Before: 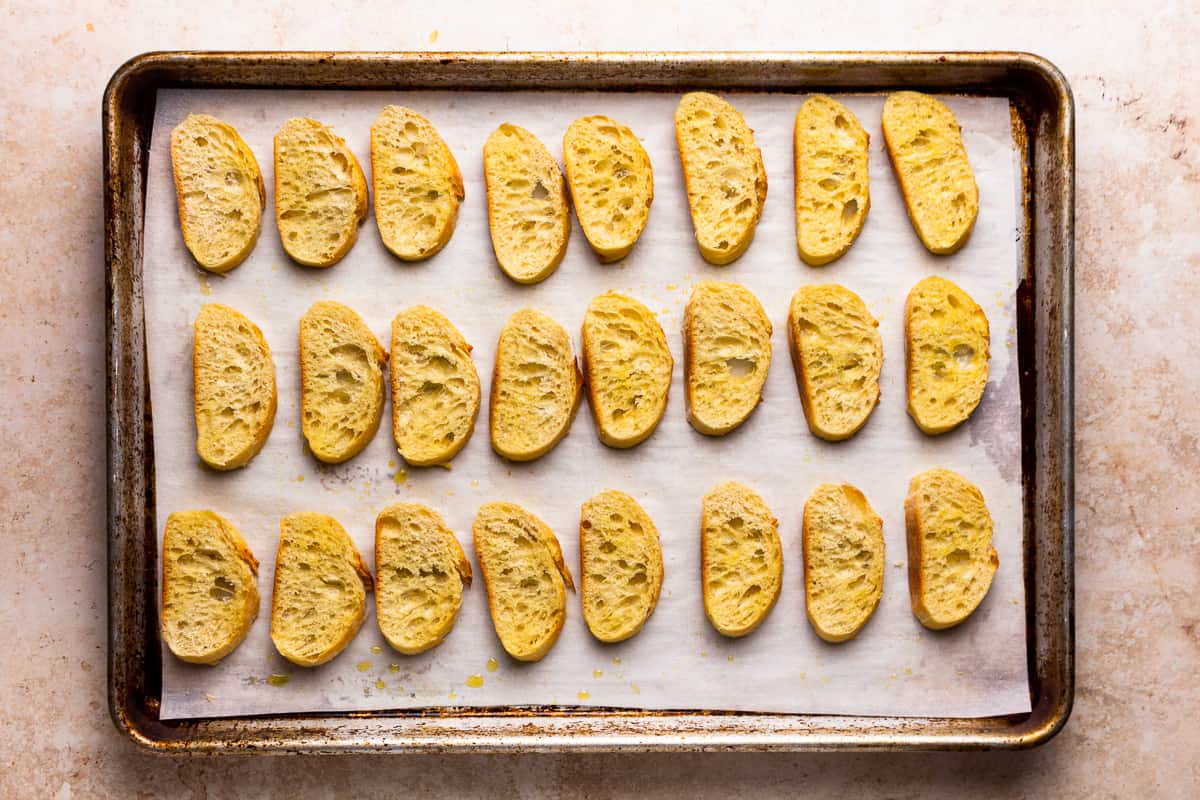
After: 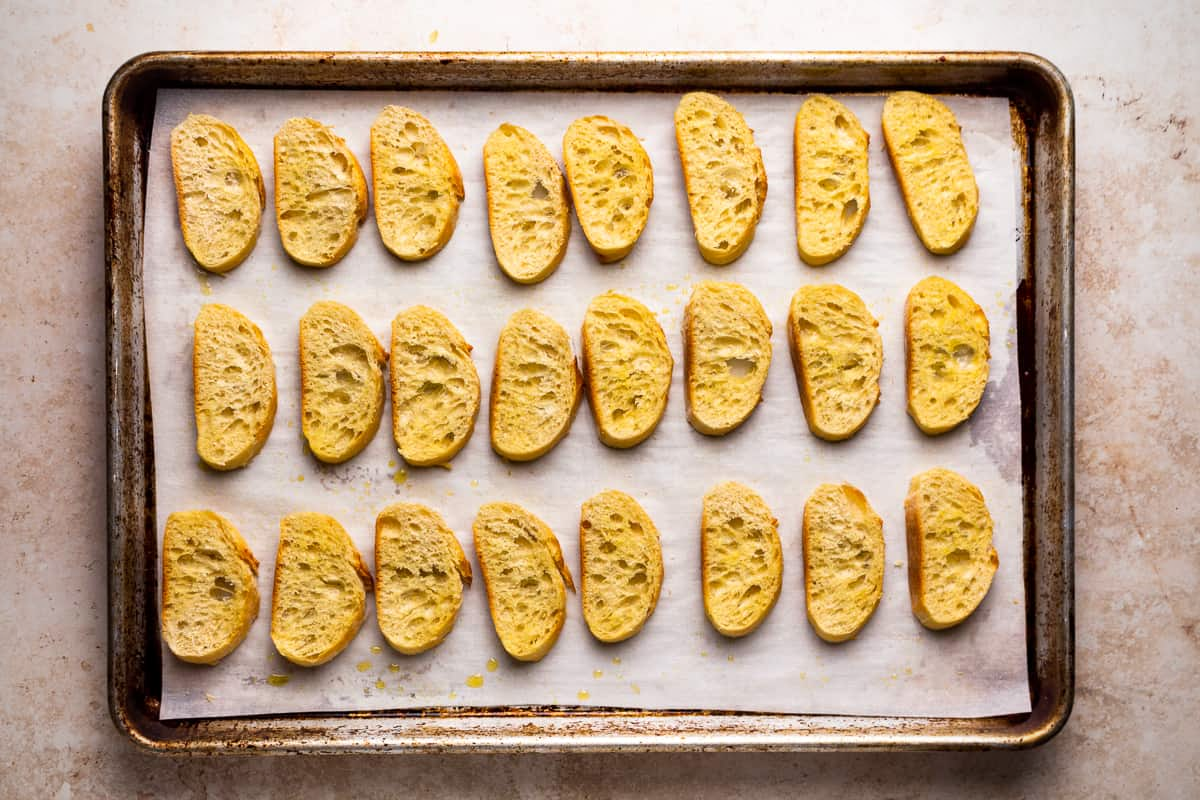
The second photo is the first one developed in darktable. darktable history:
vignetting: fall-off radius 60.92%
local contrast: mode bilateral grid, contrast 15, coarseness 36, detail 105%, midtone range 0.2
